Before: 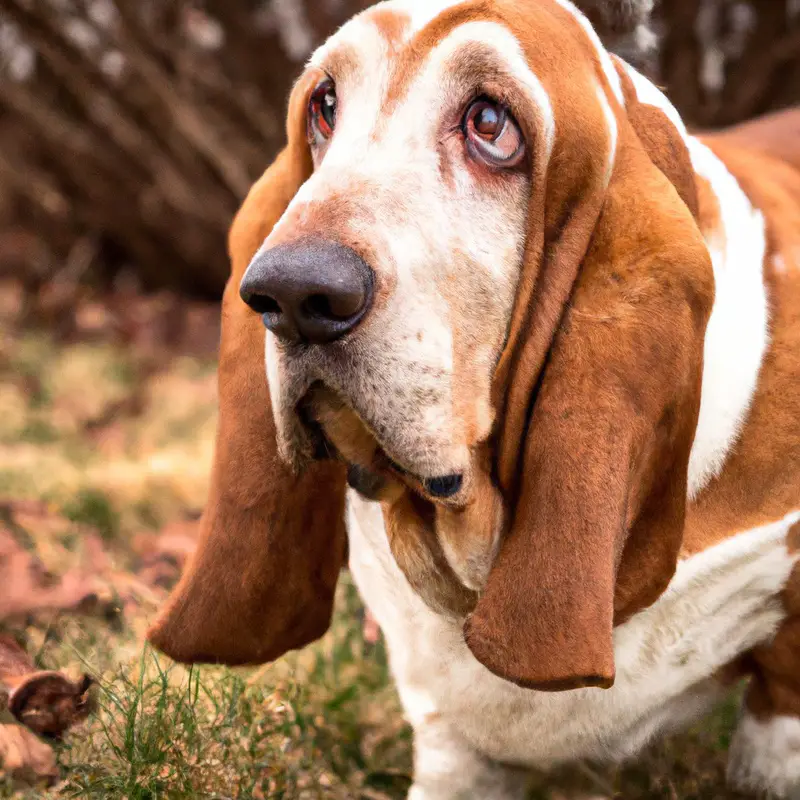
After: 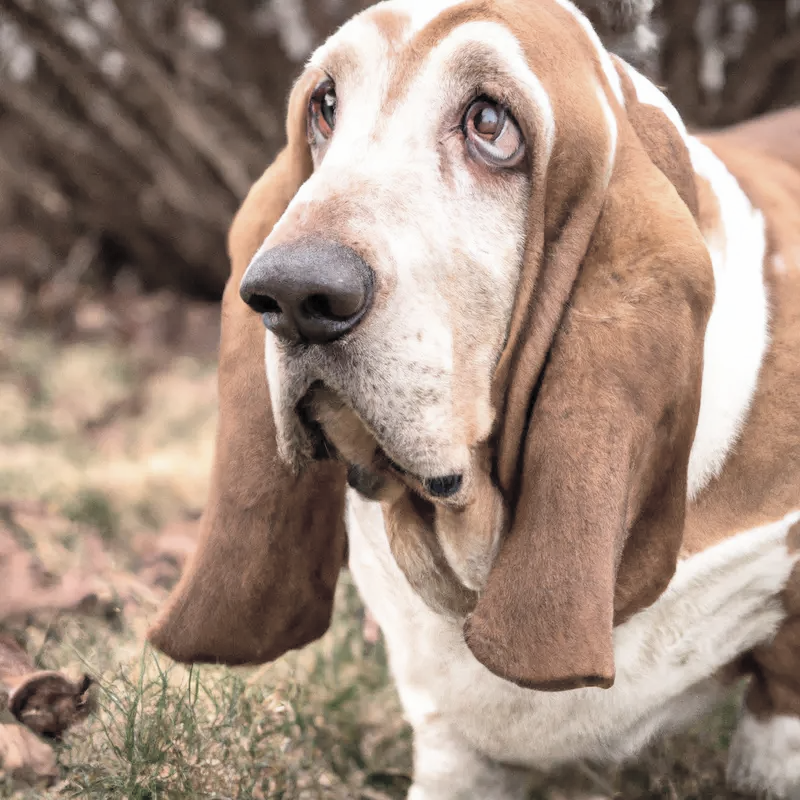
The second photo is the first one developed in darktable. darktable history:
exposure: exposure -0.012 EV, compensate highlight preservation false
contrast brightness saturation: brightness 0.183, saturation -0.517
